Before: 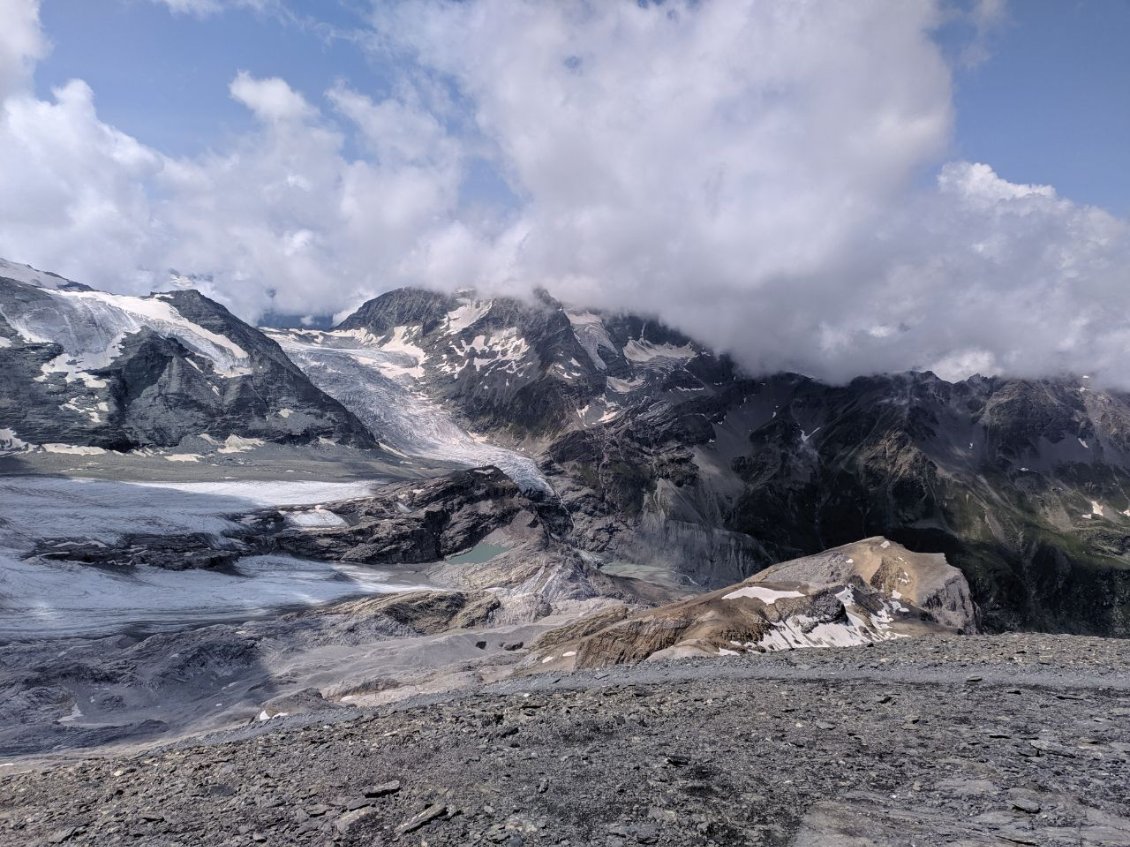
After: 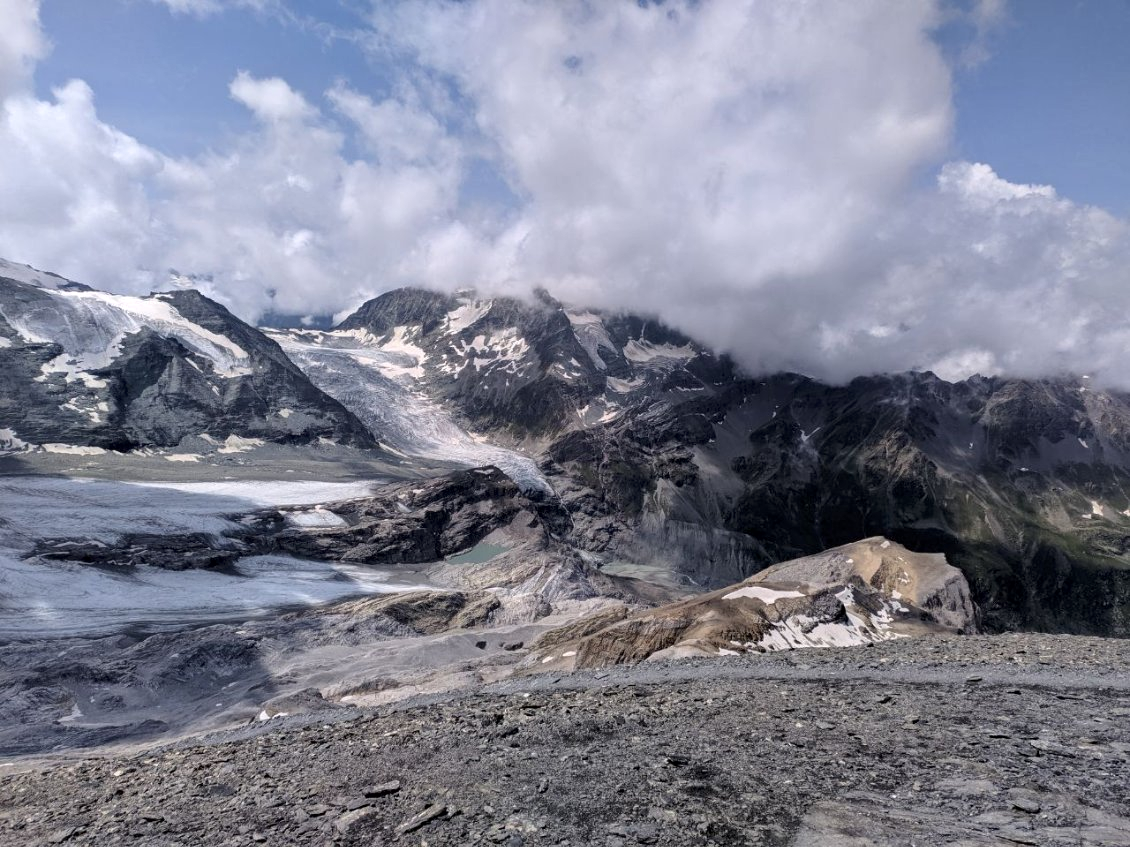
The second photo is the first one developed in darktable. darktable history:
local contrast: mode bilateral grid, contrast 24, coarseness 50, detail 122%, midtone range 0.2
